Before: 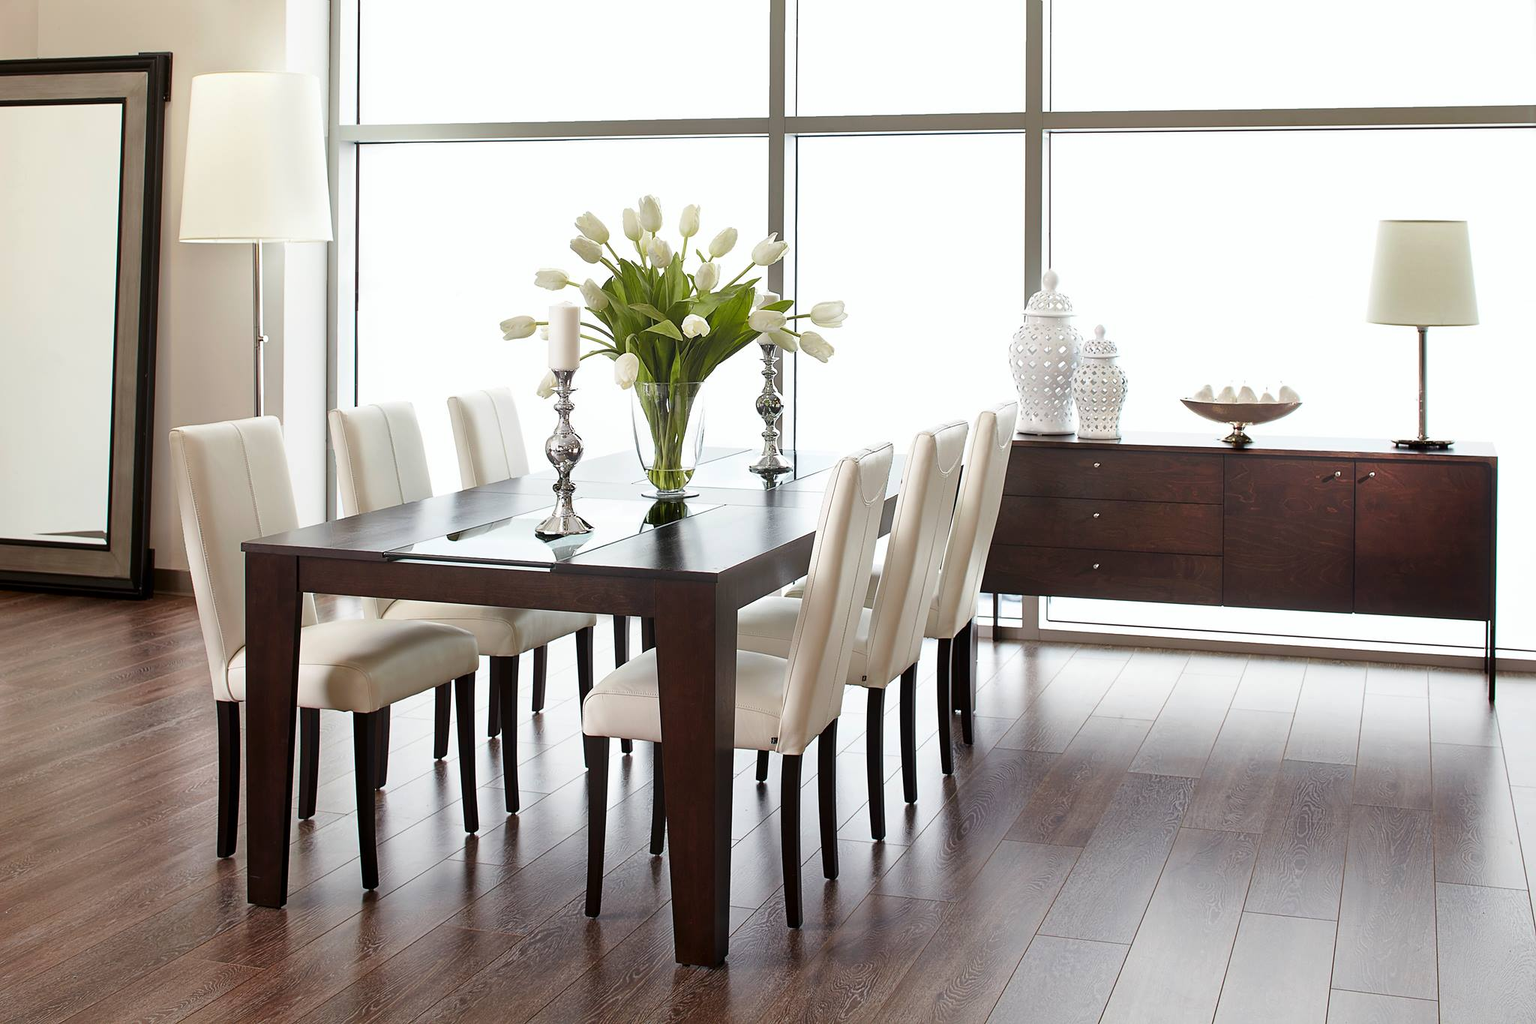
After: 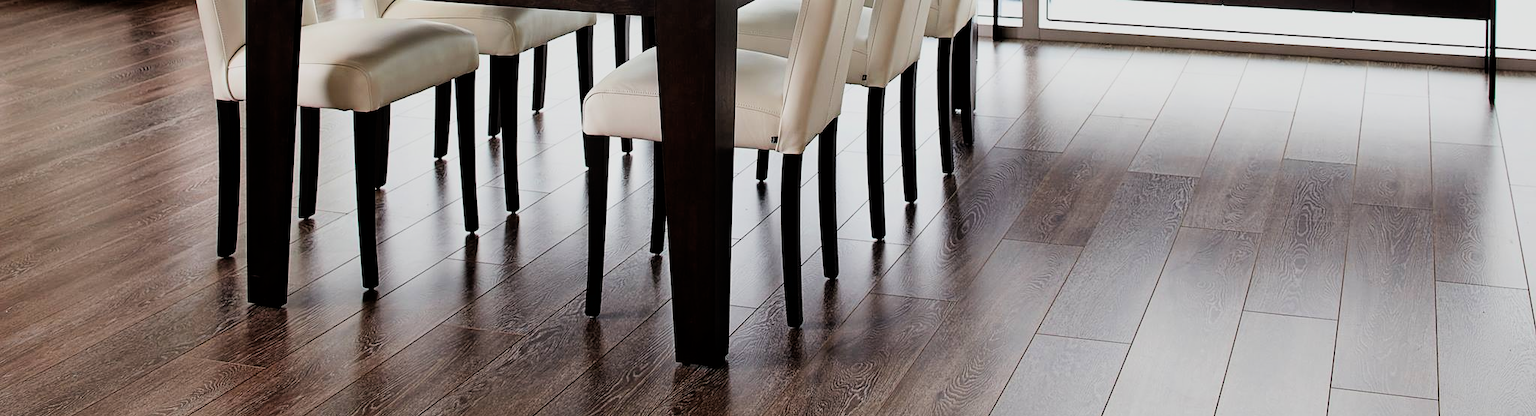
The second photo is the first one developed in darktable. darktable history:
filmic rgb: black relative exposure -7.5 EV, white relative exposure 5 EV, hardness 3.33, contrast 1.301
contrast equalizer: y [[0.6 ×6], [0.55 ×6], [0 ×6], [0 ×6], [0 ×6]], mix 0.17
crop and rotate: top 58.7%, bottom 0.61%
